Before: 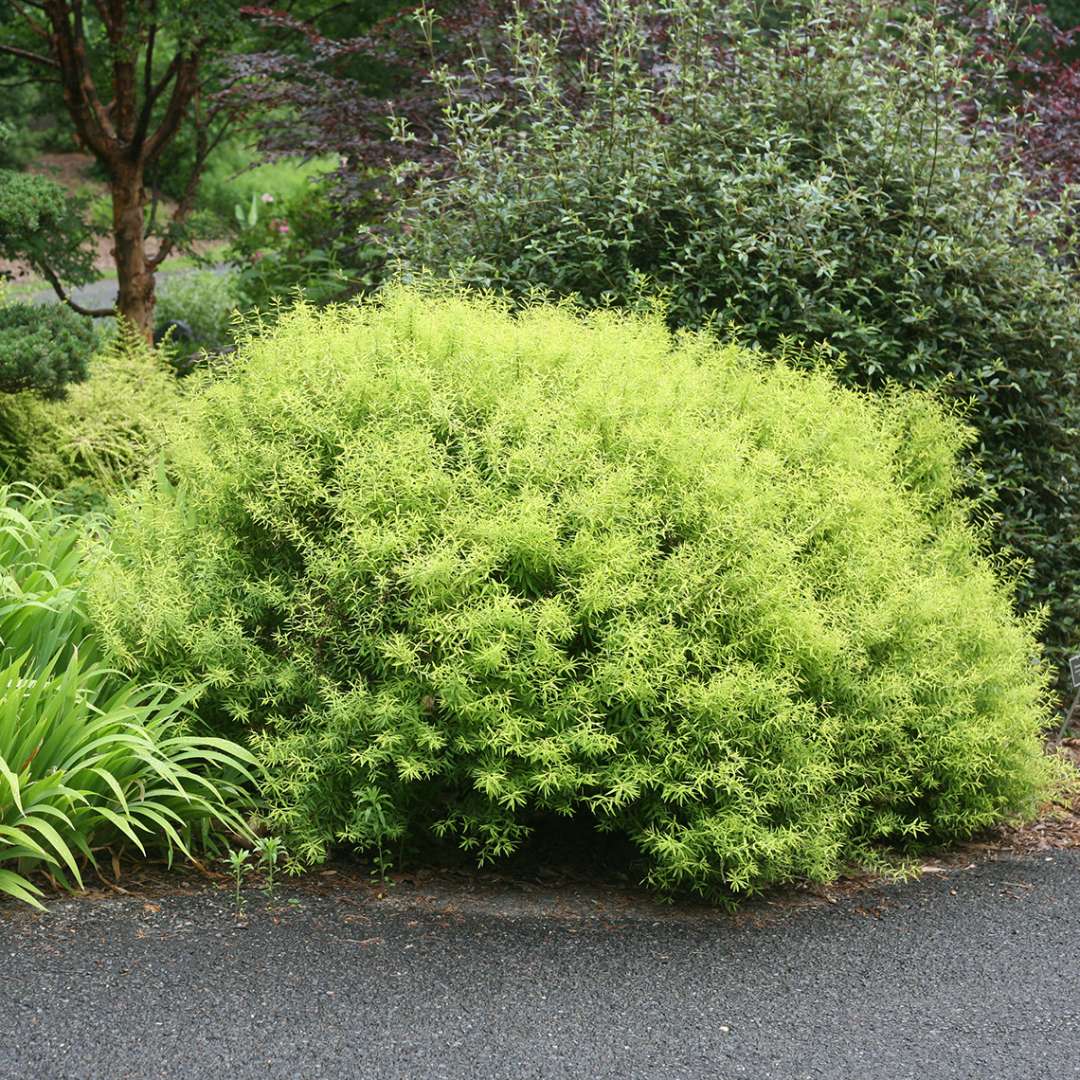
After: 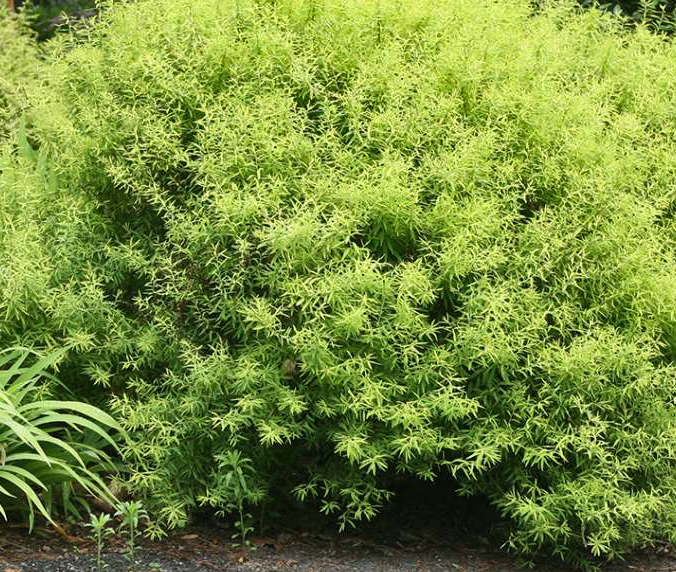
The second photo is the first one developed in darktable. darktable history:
shadows and highlights: low approximation 0.01, soften with gaussian
crop: left 12.876%, top 31.162%, right 24.51%, bottom 15.829%
